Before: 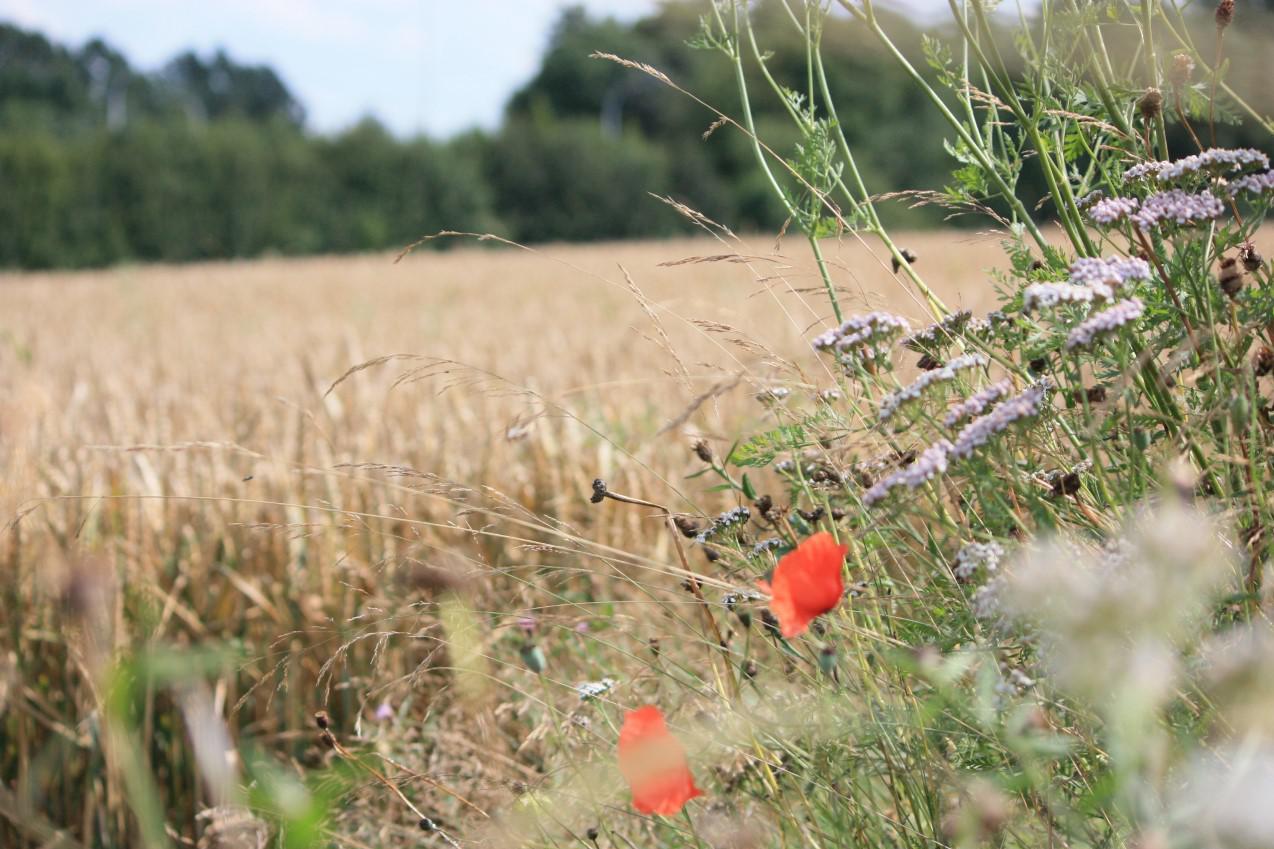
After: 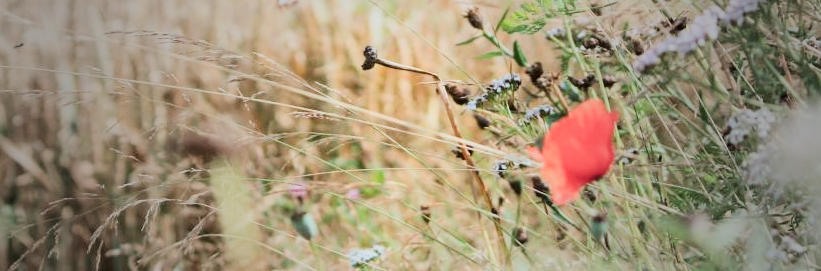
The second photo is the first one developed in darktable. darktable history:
color correction: highlights a* -3.5, highlights b* -6.31, shadows a* 2.99, shadows b* 5.1
exposure: black level correction -0.001, exposure 0.543 EV, compensate highlight preservation false
crop: left 17.983%, top 51.047%, right 17.512%, bottom 16.942%
contrast brightness saturation: contrast 0.091, saturation 0.282
filmic rgb: black relative exposure -7.49 EV, white relative exposure 4.99 EV, hardness 3.34, contrast 1.298, preserve chrominance RGB euclidean norm, color science v5 (2021), contrast in shadows safe, contrast in highlights safe
local contrast: mode bilateral grid, contrast 20, coarseness 50, detail 120%, midtone range 0.2
vignetting: fall-off start 16.64%, fall-off radius 100.35%, width/height ratio 0.722
